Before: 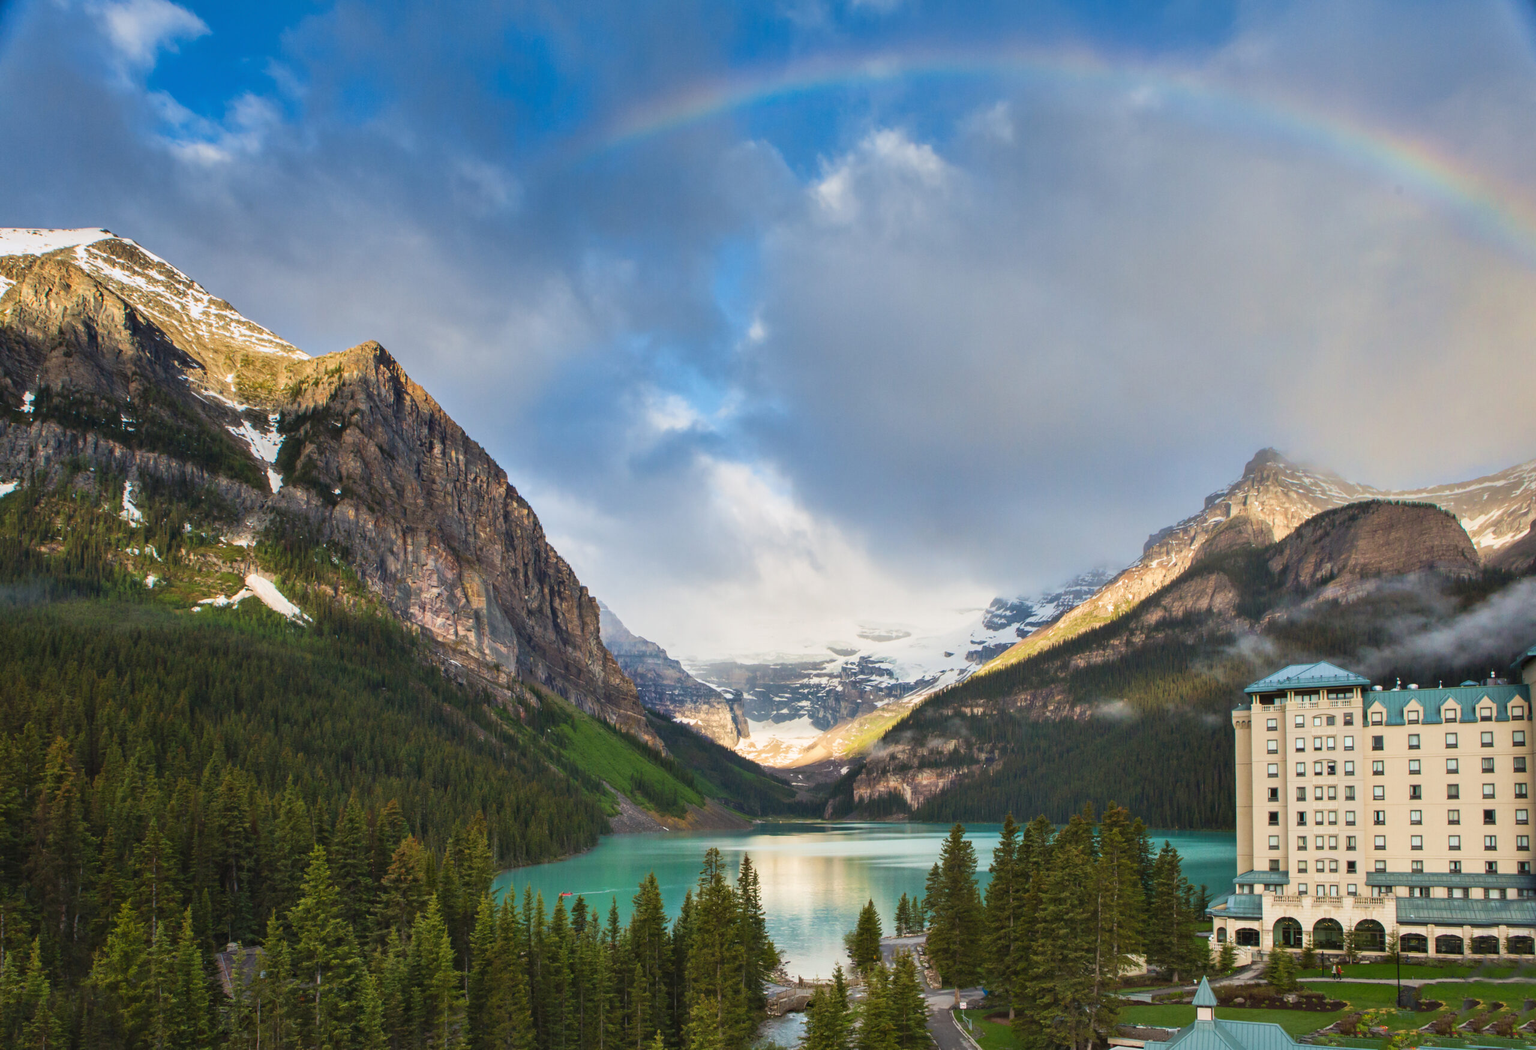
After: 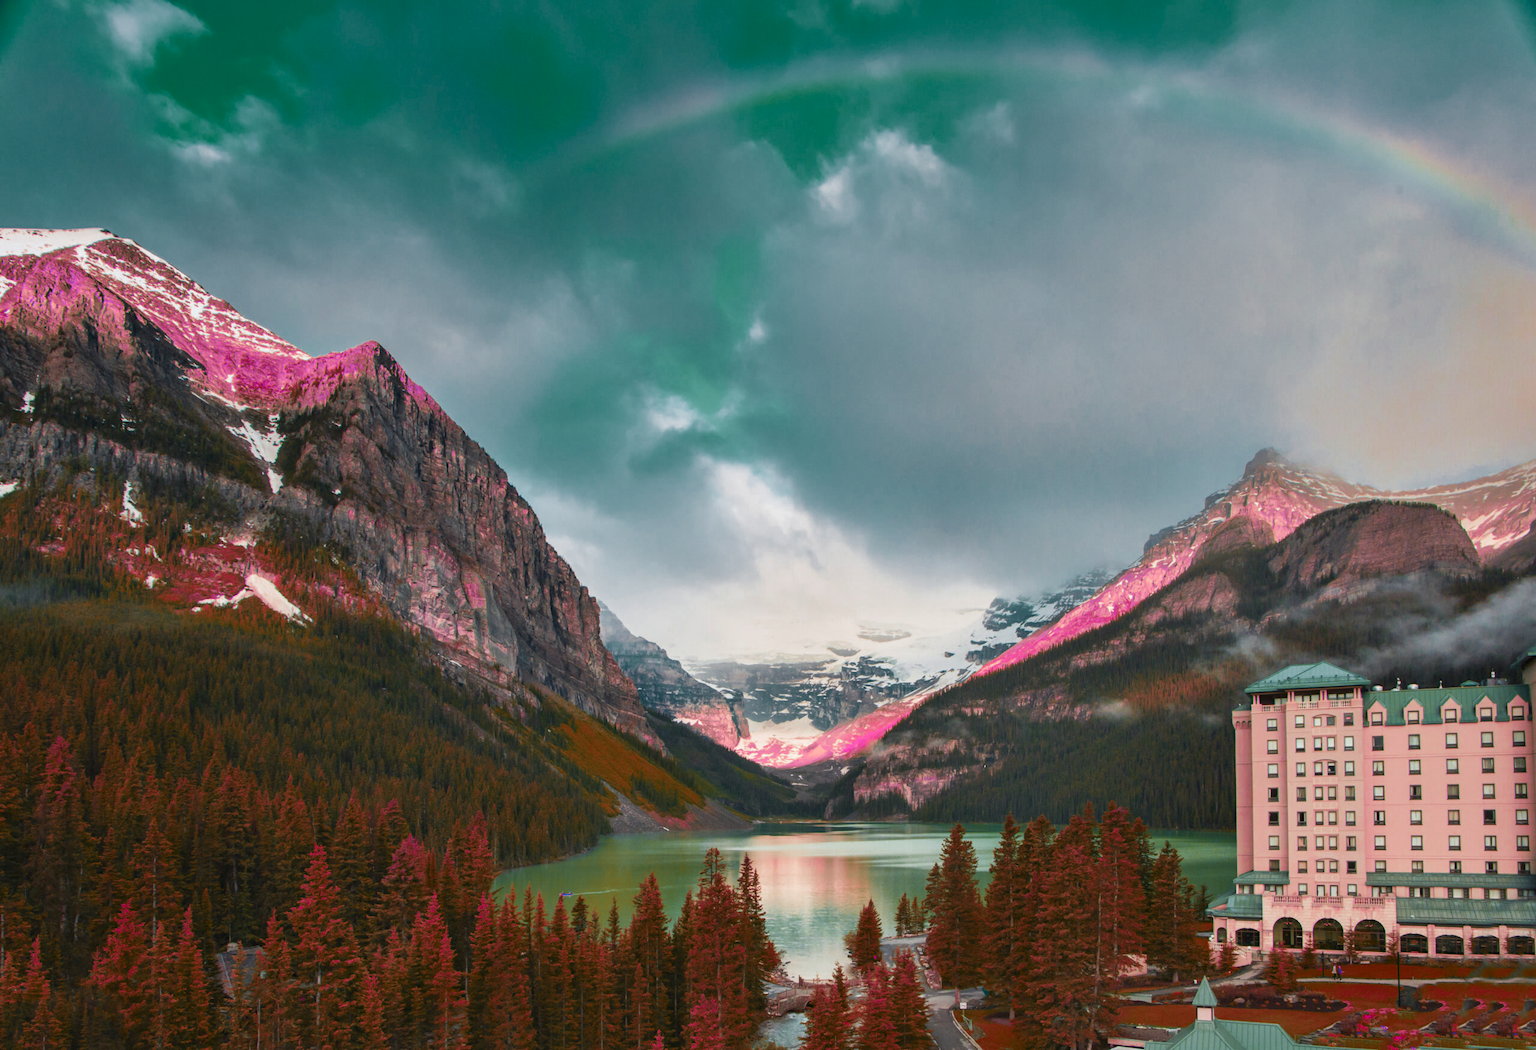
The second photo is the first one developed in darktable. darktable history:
color zones: curves: ch0 [(0.826, 0.353)]; ch1 [(0.242, 0.647) (0.889, 0.342)]; ch2 [(0.246, 0.089) (0.969, 0.068)]
levels: mode automatic, gray 50.8%
